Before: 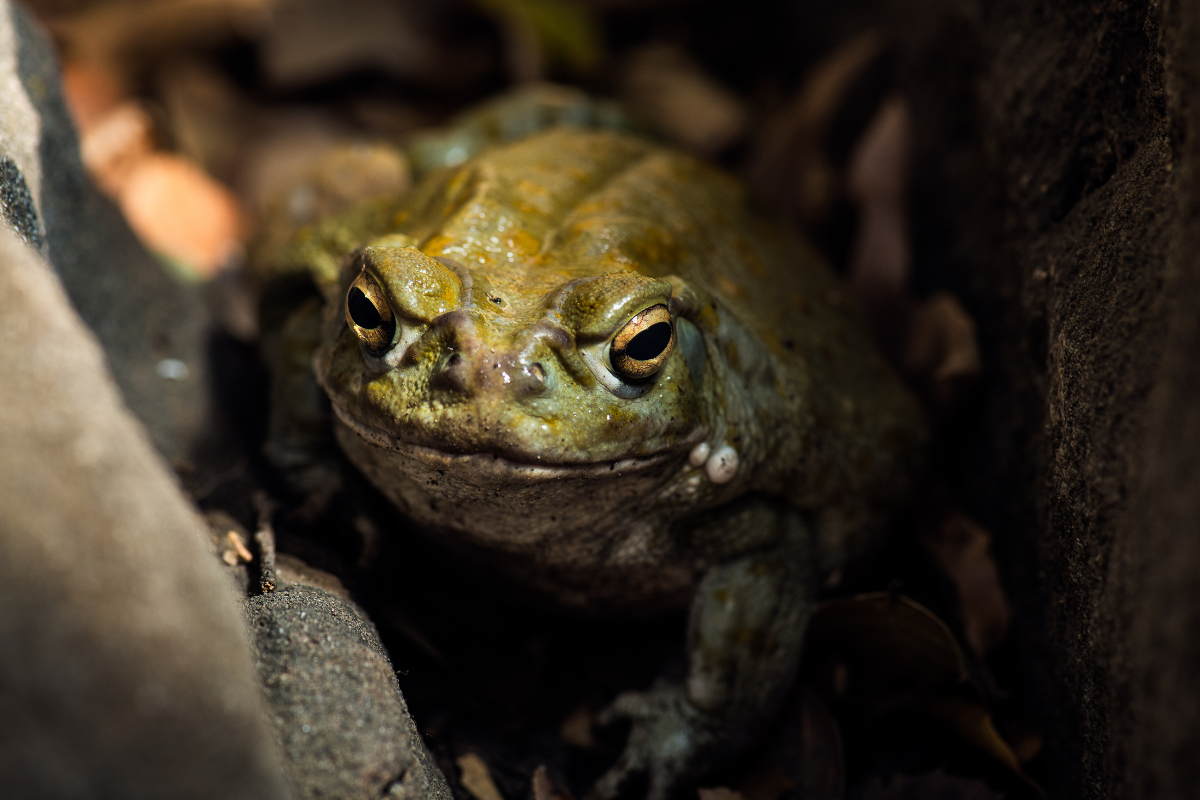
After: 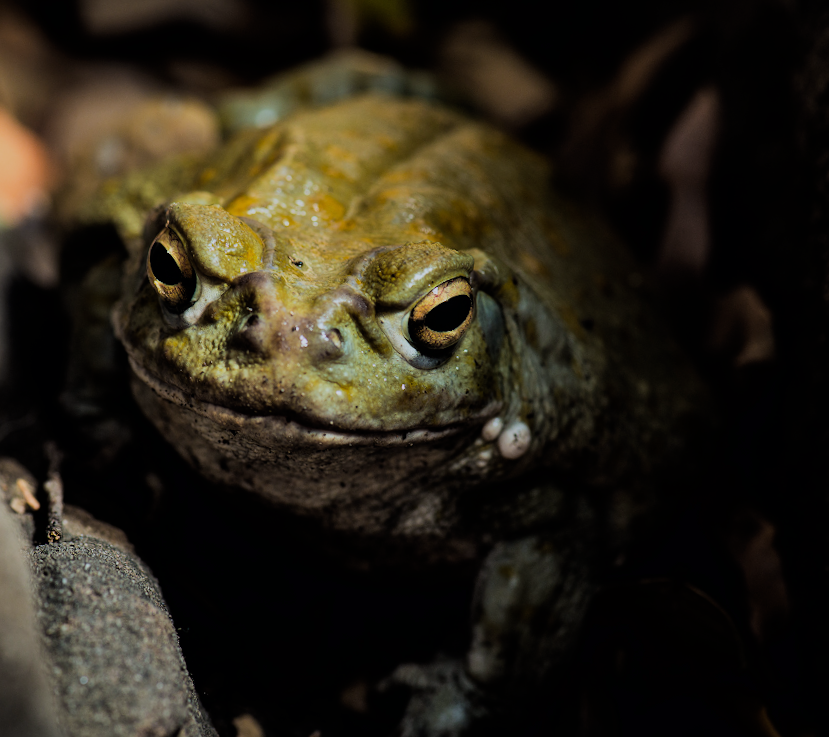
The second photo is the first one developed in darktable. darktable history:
crop and rotate: angle -3.27°, left 14.277%, top 0.028%, right 10.766%, bottom 0.028%
white balance: red 0.974, blue 1.044
filmic rgb: black relative exposure -7.65 EV, white relative exposure 4.56 EV, hardness 3.61, color science v6 (2022)
